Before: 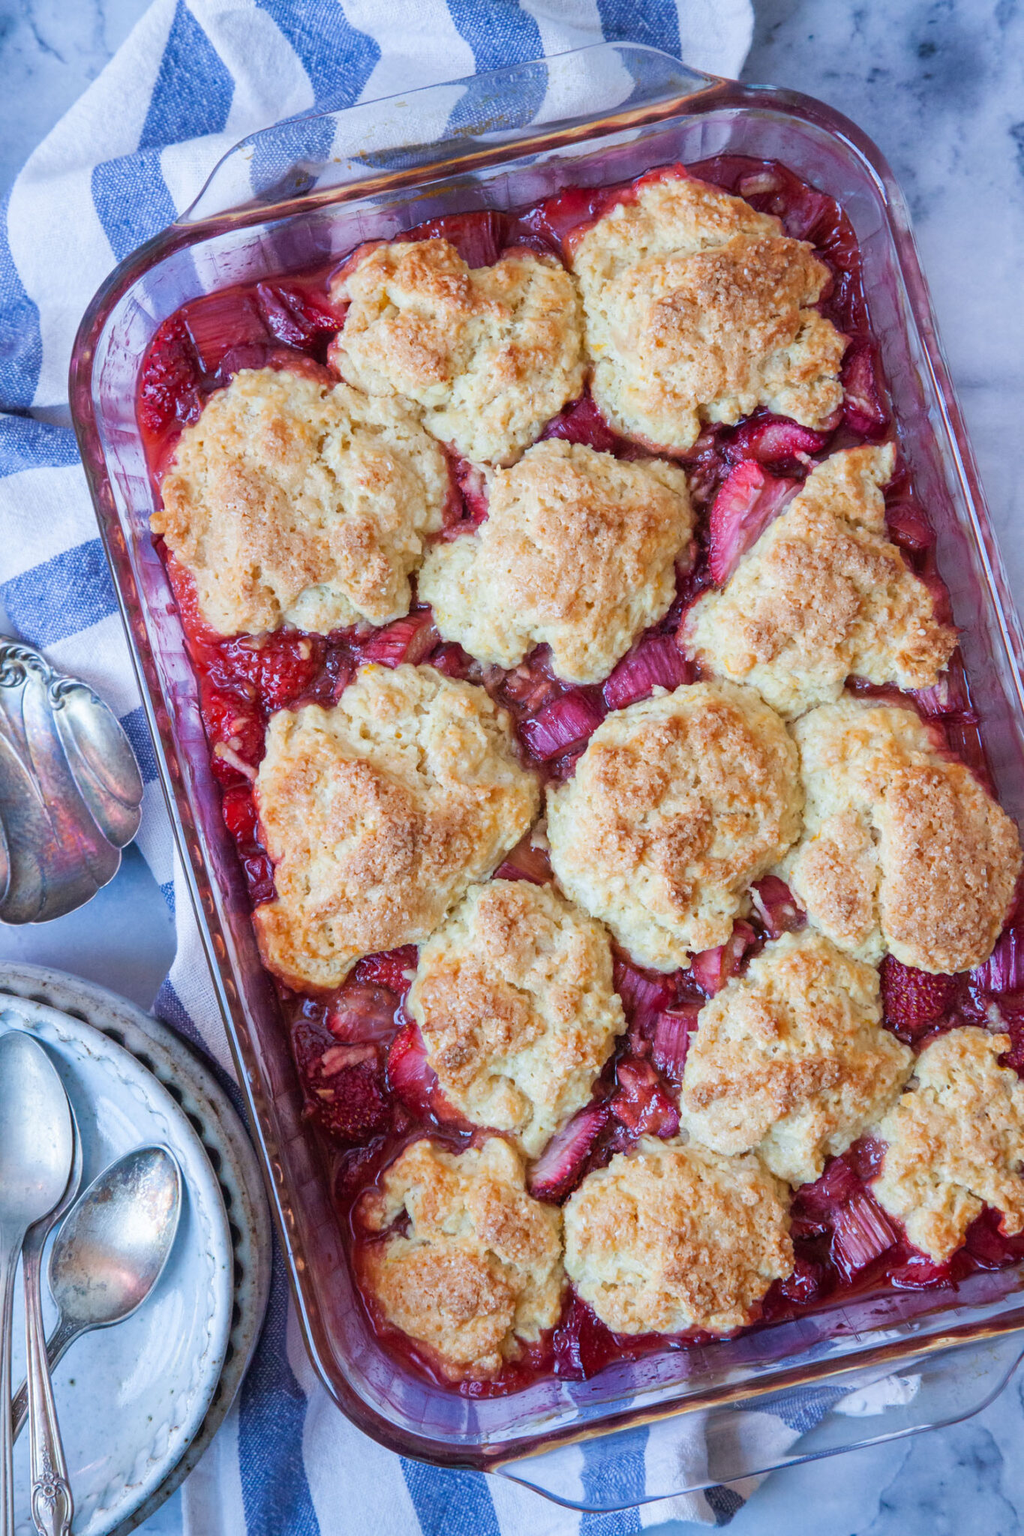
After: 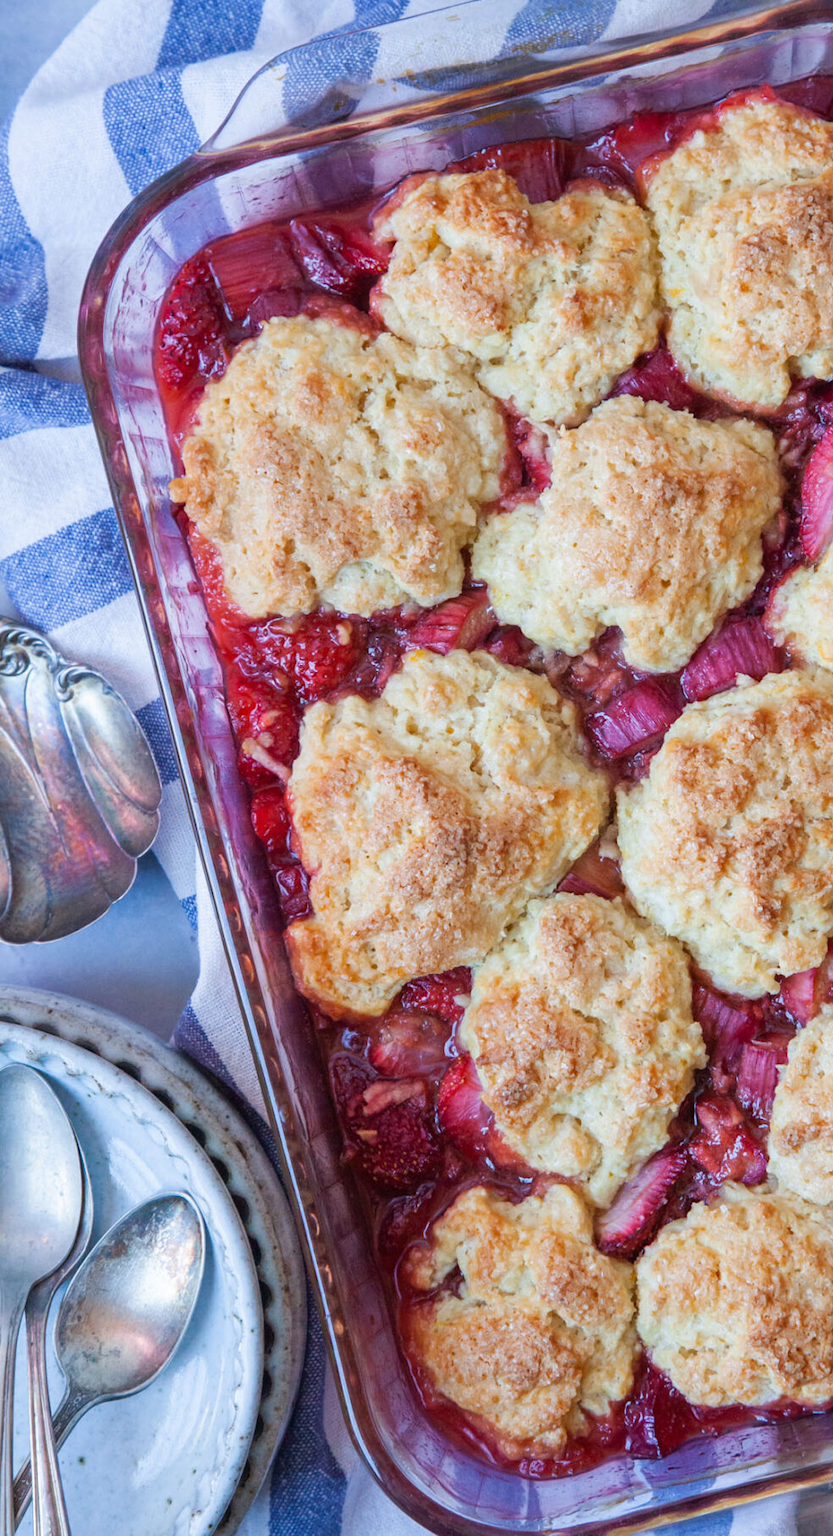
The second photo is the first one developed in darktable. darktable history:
crop: top 5.8%, right 27.899%, bottom 5.586%
